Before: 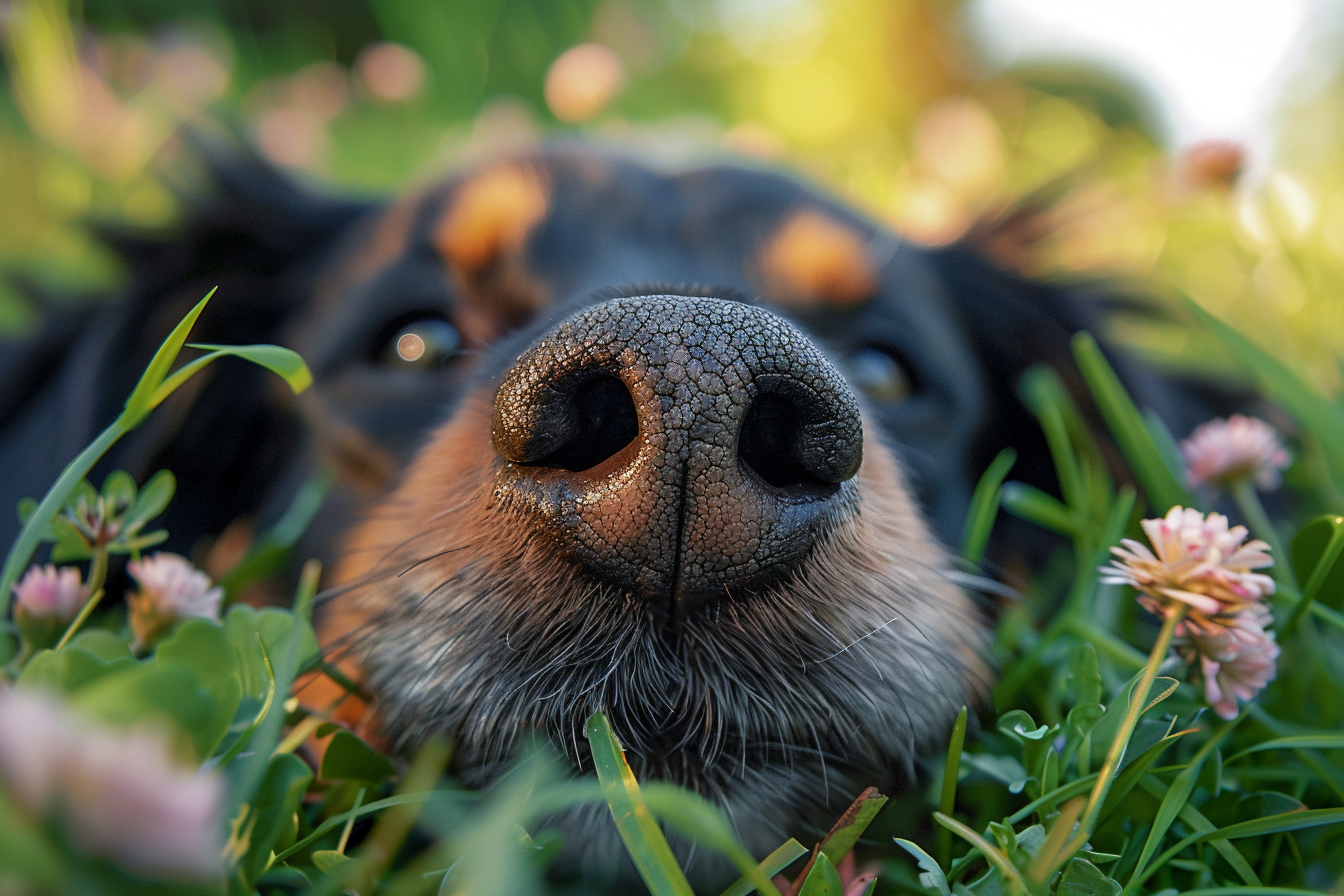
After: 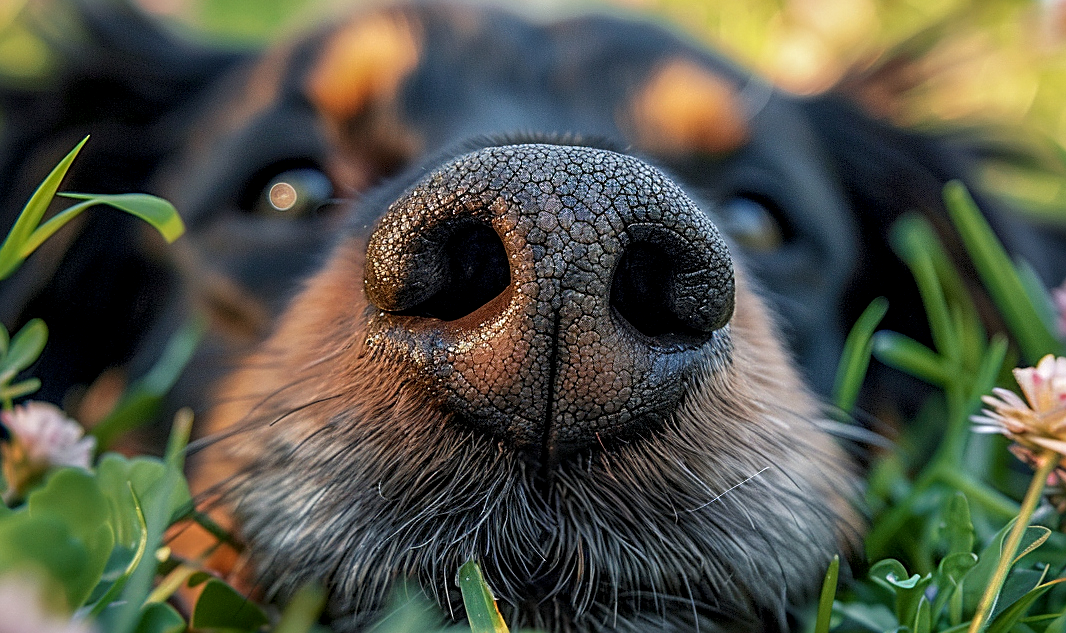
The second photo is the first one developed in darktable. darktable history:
shadows and highlights: radius 337.17, shadows 28.42, soften with gaussian
crop: left 9.539%, top 16.957%, right 11.082%, bottom 12.369%
local contrast: highlights 95%, shadows 87%, detail 160%, midtone range 0.2
sharpen: on, module defaults
